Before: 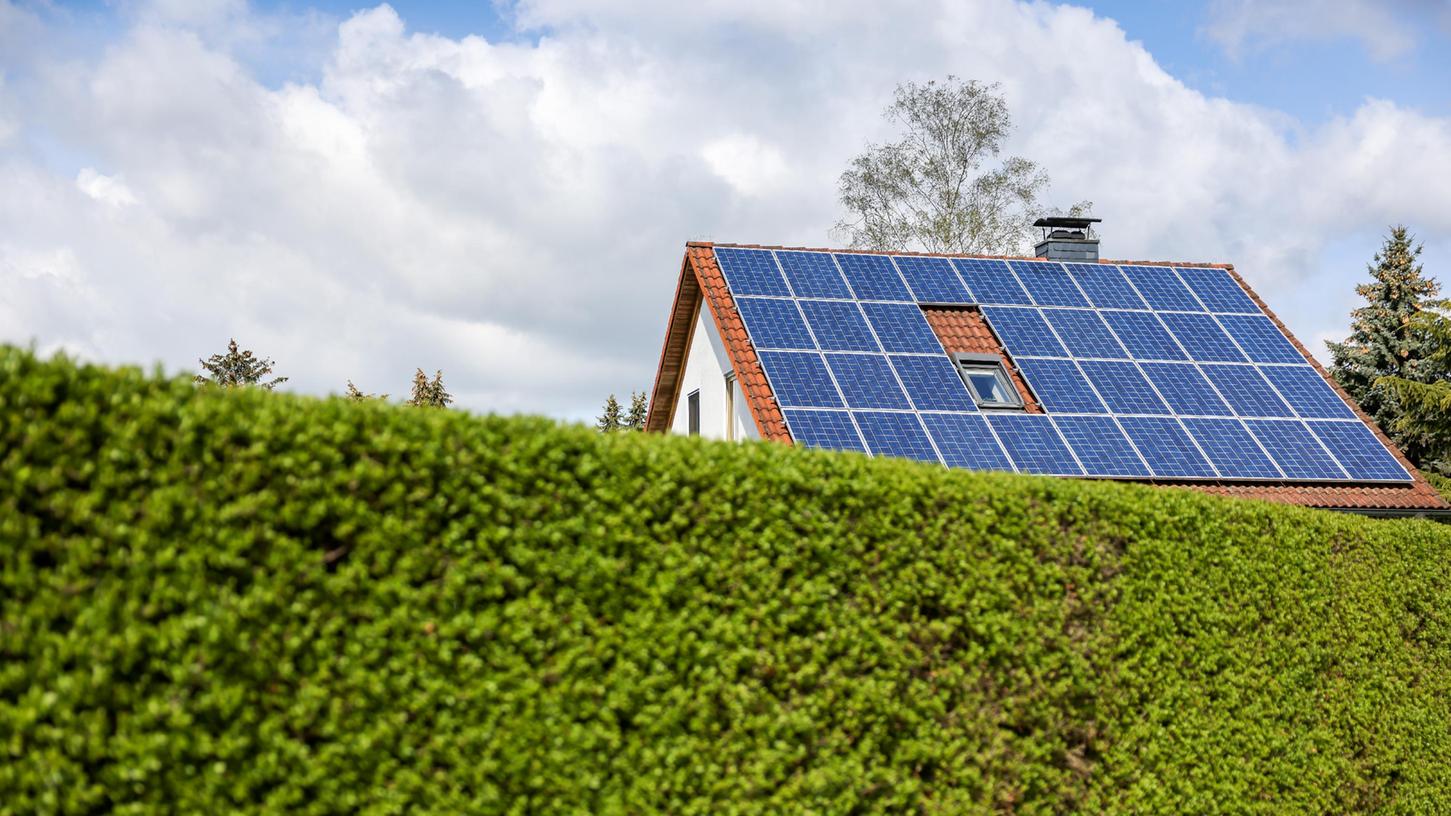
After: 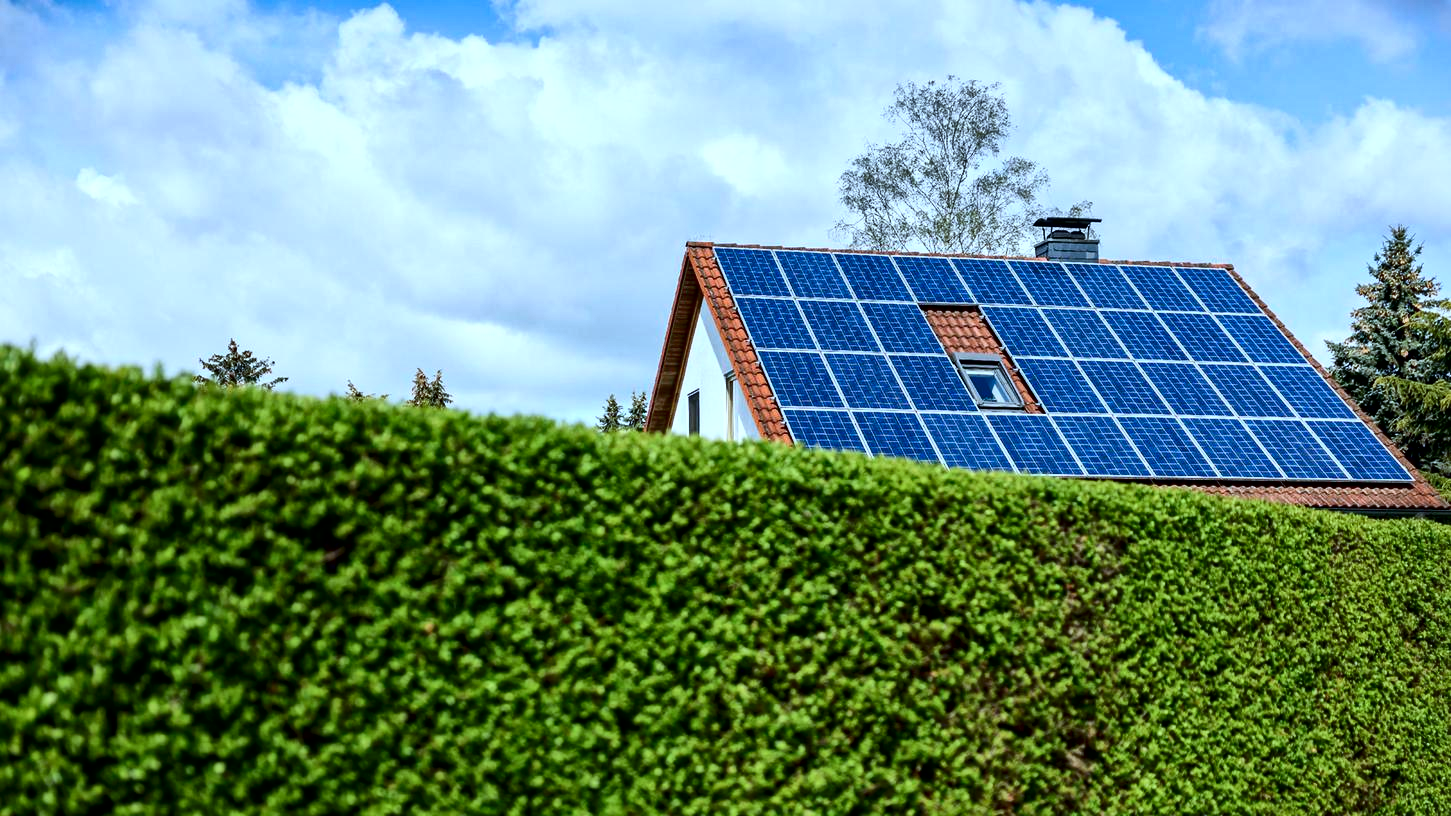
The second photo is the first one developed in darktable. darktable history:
contrast brightness saturation: contrast 0.202, brightness -0.113, saturation 0.099
color calibration: x 0.383, y 0.372, temperature 3895.47 K
local contrast: mode bilateral grid, contrast 20, coarseness 20, detail 150%, midtone range 0.2
